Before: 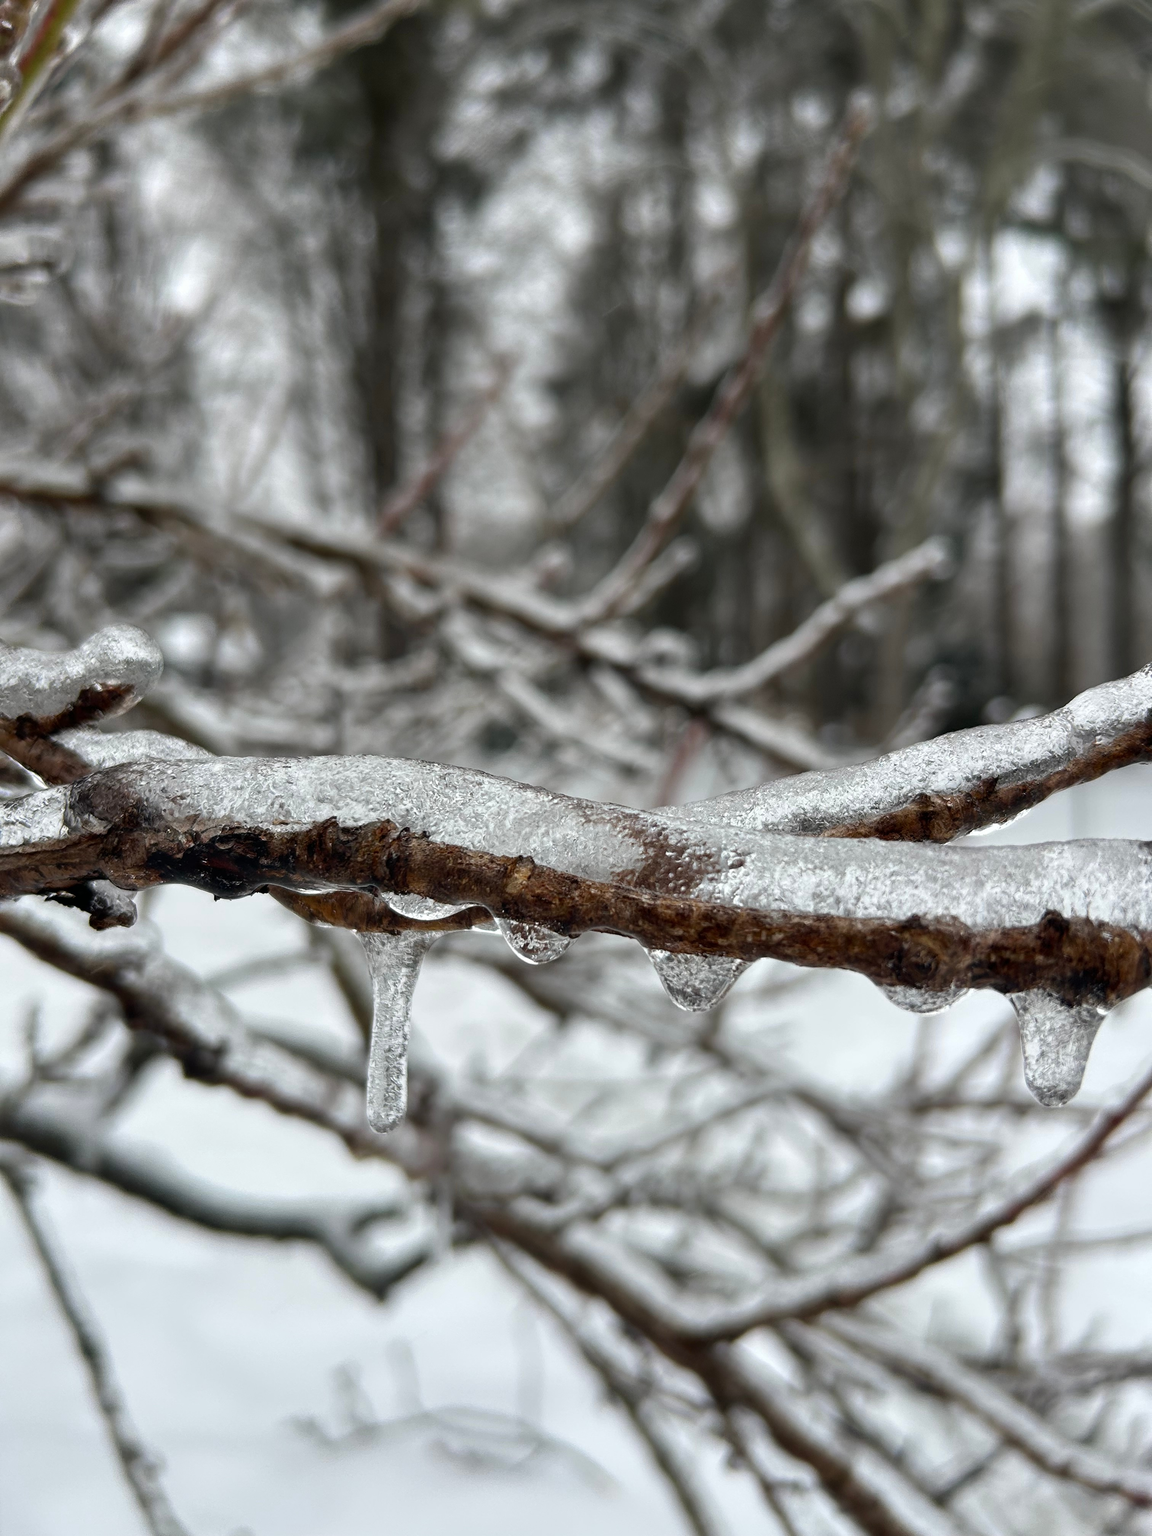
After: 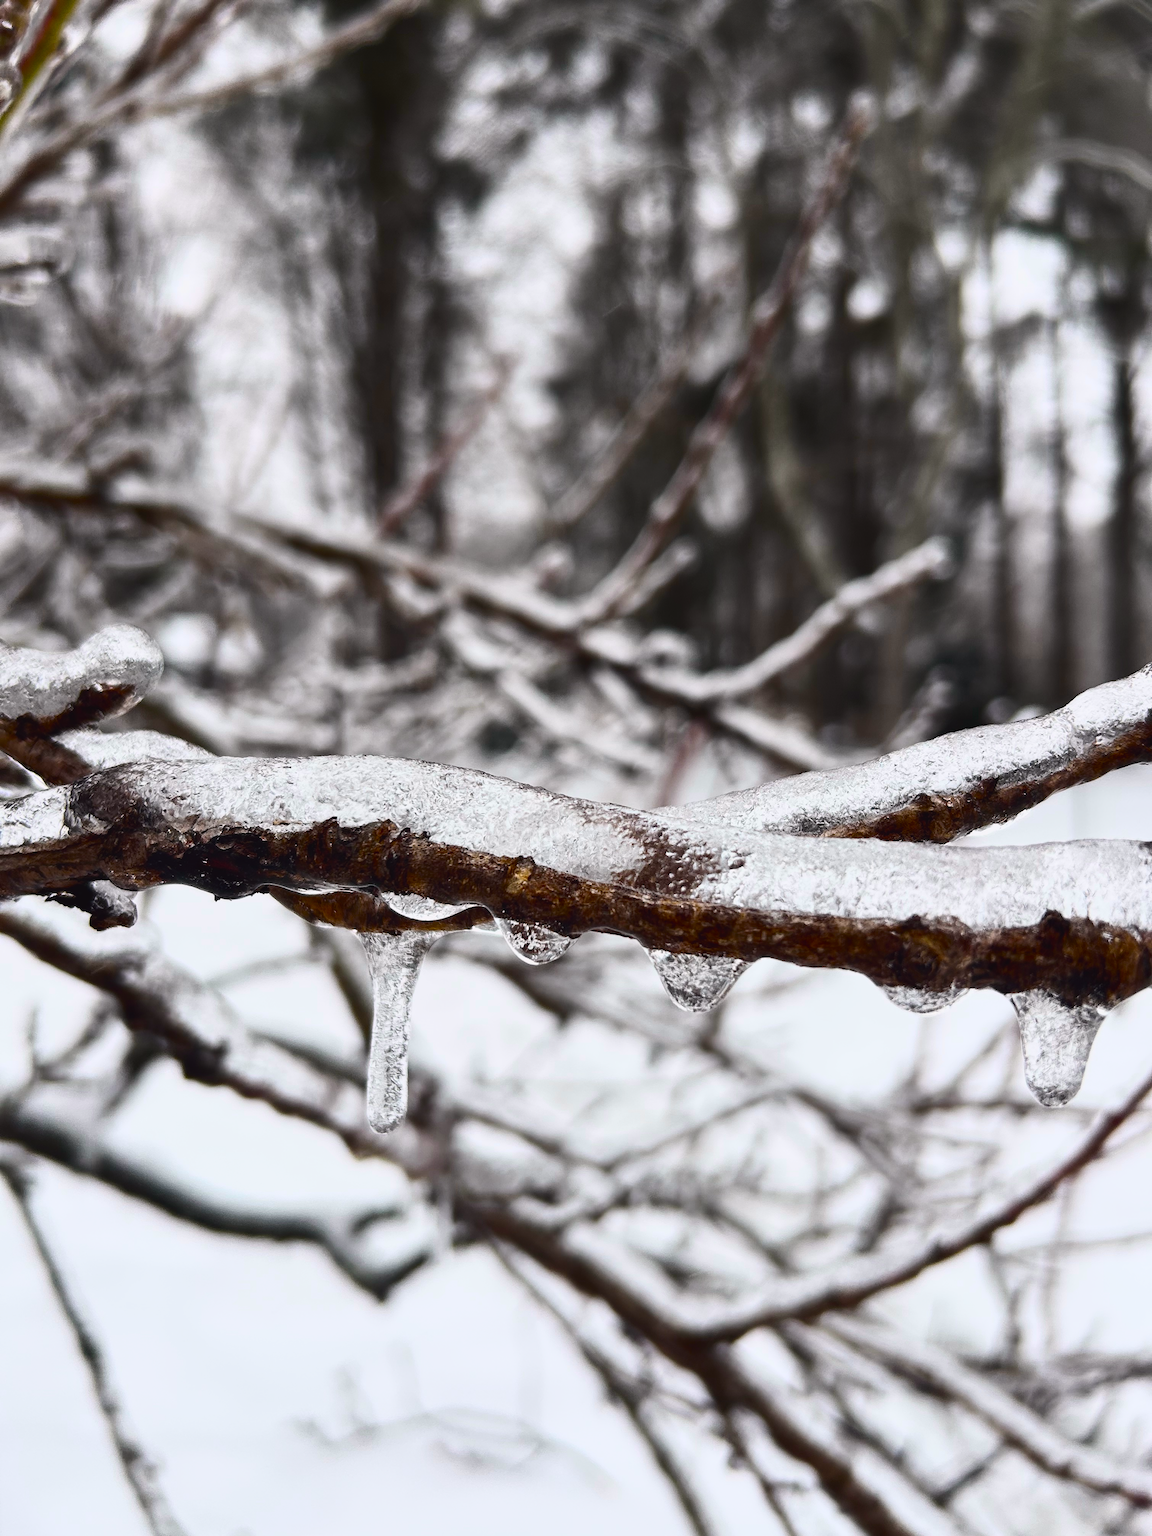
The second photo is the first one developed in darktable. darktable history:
tone curve: curves: ch0 [(0, 0.031) (0.145, 0.106) (0.319, 0.269) (0.495, 0.544) (0.707, 0.833) (0.859, 0.931) (1, 0.967)]; ch1 [(0, 0) (0.279, 0.218) (0.424, 0.411) (0.495, 0.504) (0.538, 0.55) (0.578, 0.595) (0.707, 0.778) (1, 1)]; ch2 [(0, 0) (0.125, 0.089) (0.353, 0.329) (0.436, 0.432) (0.552, 0.554) (0.615, 0.674) (1, 1)], color space Lab, independent channels, preserve colors none
